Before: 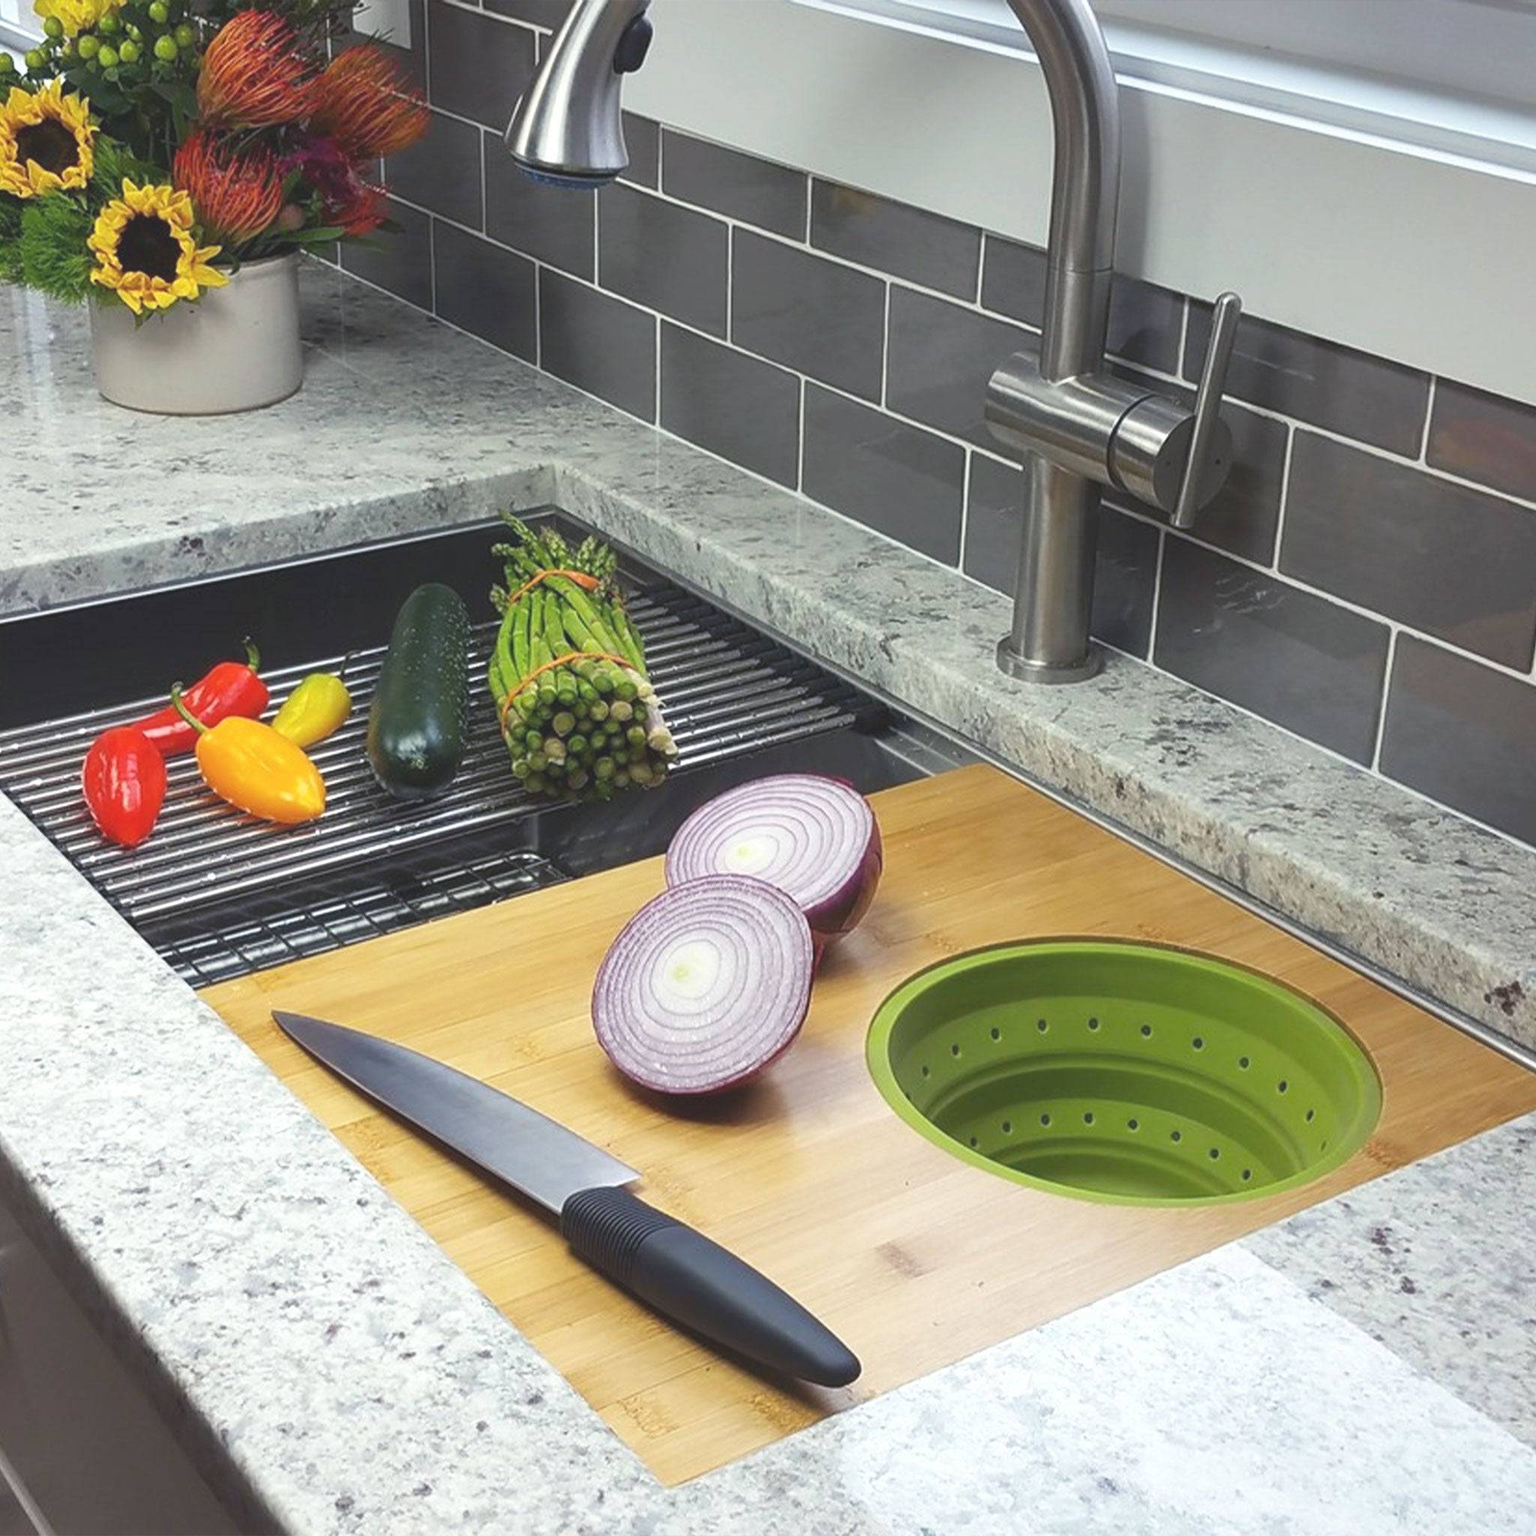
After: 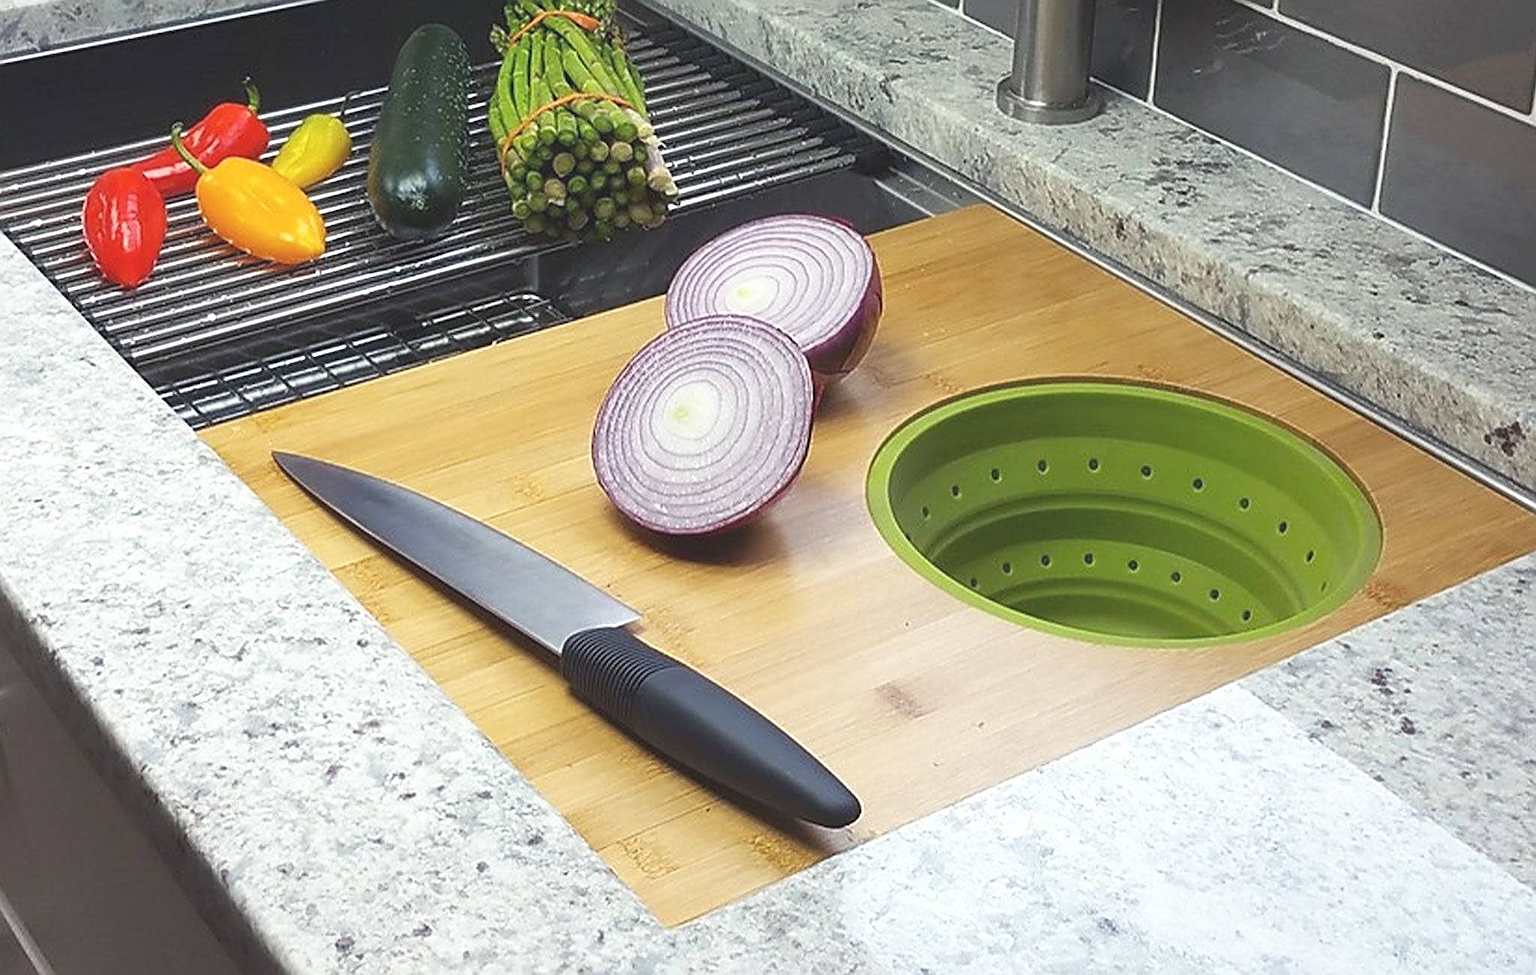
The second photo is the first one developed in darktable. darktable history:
sharpen: amount 1
crop and rotate: top 36.435%
